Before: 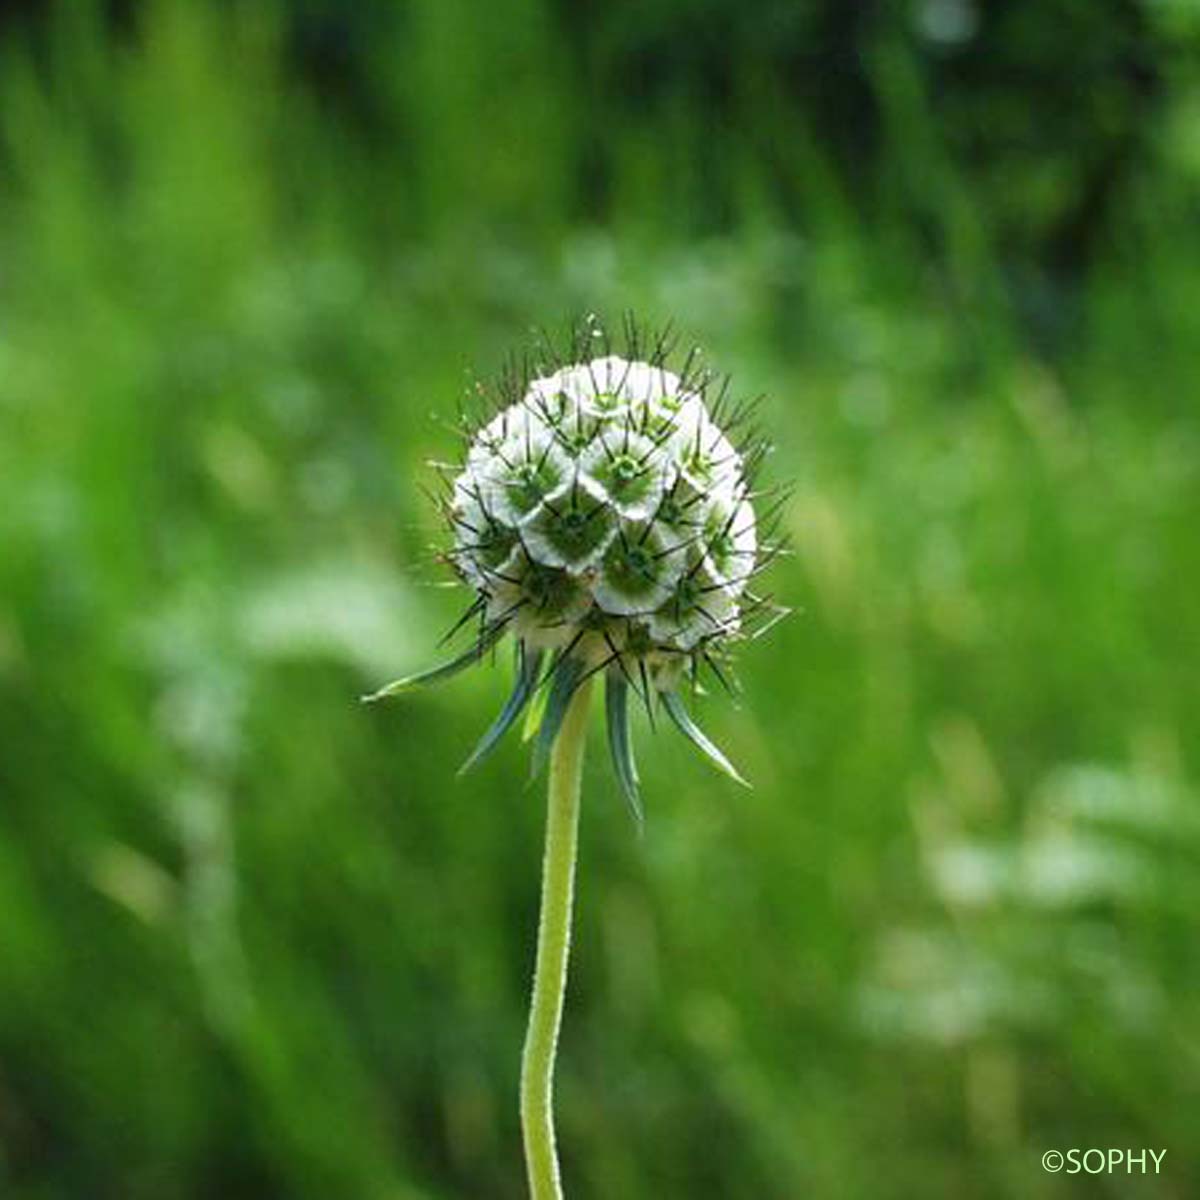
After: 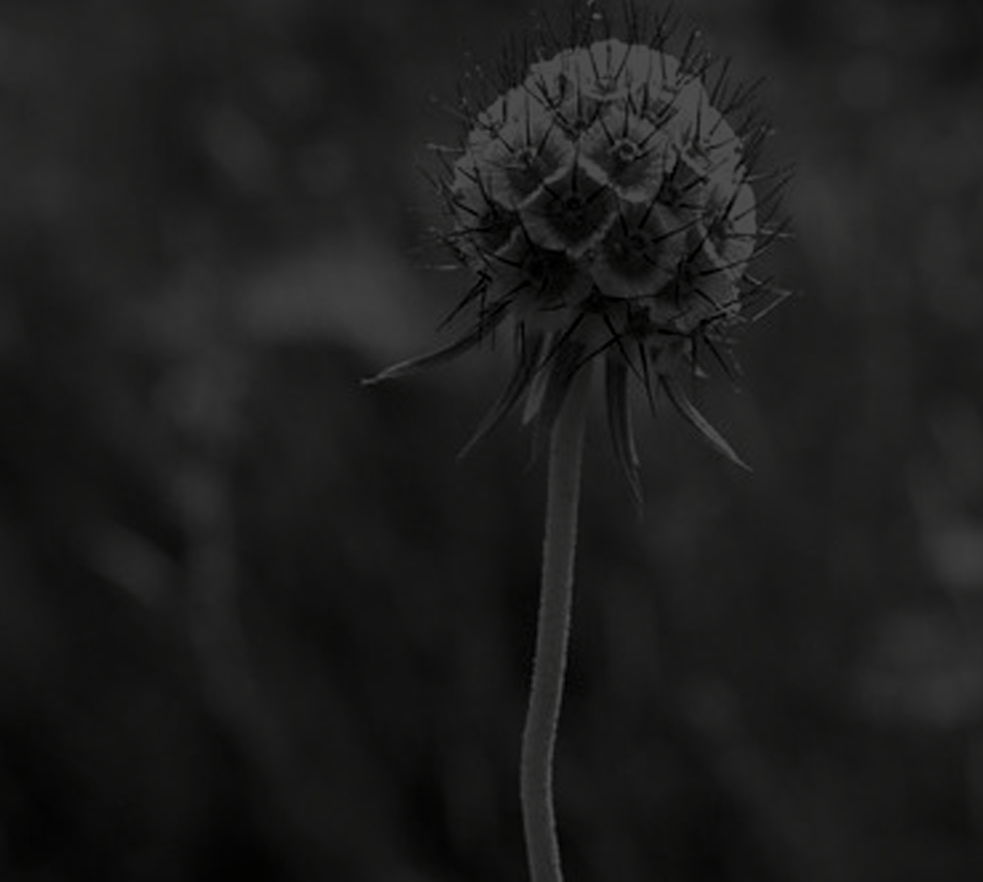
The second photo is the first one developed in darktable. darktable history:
filmic rgb: black relative exposure -13.97 EV, white relative exposure 7.95 EV, hardness 3.74, latitude 50.25%, contrast 0.508, color science v5 (2021), contrast in shadows safe, contrast in highlights safe
crop: top 26.499%, right 18.034%
local contrast: detail 110%
color balance rgb: perceptual saturation grading › global saturation 0.761%, perceptual saturation grading › highlights -31.448%, perceptual saturation grading › mid-tones 5.354%, perceptual saturation grading › shadows 17.491%, global vibrance 2.592%
exposure: exposure -0.158 EV, compensate highlight preservation false
contrast brightness saturation: contrast 0.02, brightness -0.989, saturation -0.99
